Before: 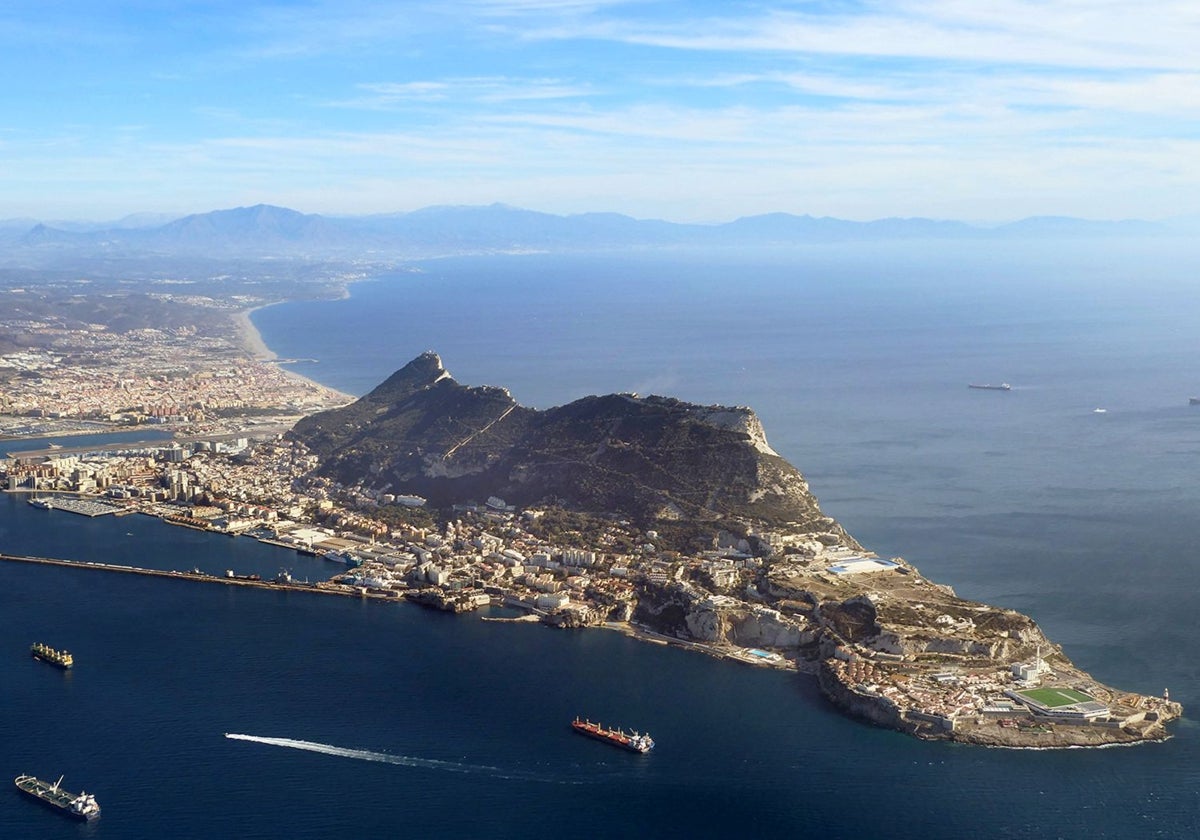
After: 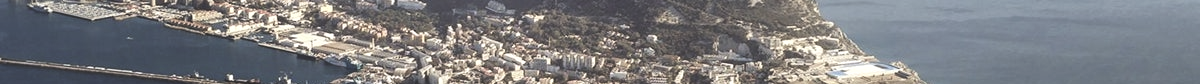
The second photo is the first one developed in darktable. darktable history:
crop and rotate: top 59.084%, bottom 30.916%
levels: levels [0, 0.492, 0.984]
contrast brightness saturation: contrast 0.1, saturation -0.36
exposure: black level correction -0.028, compensate highlight preservation false
rgb levels: levels [[0.013, 0.434, 0.89], [0, 0.5, 1], [0, 0.5, 1]]
